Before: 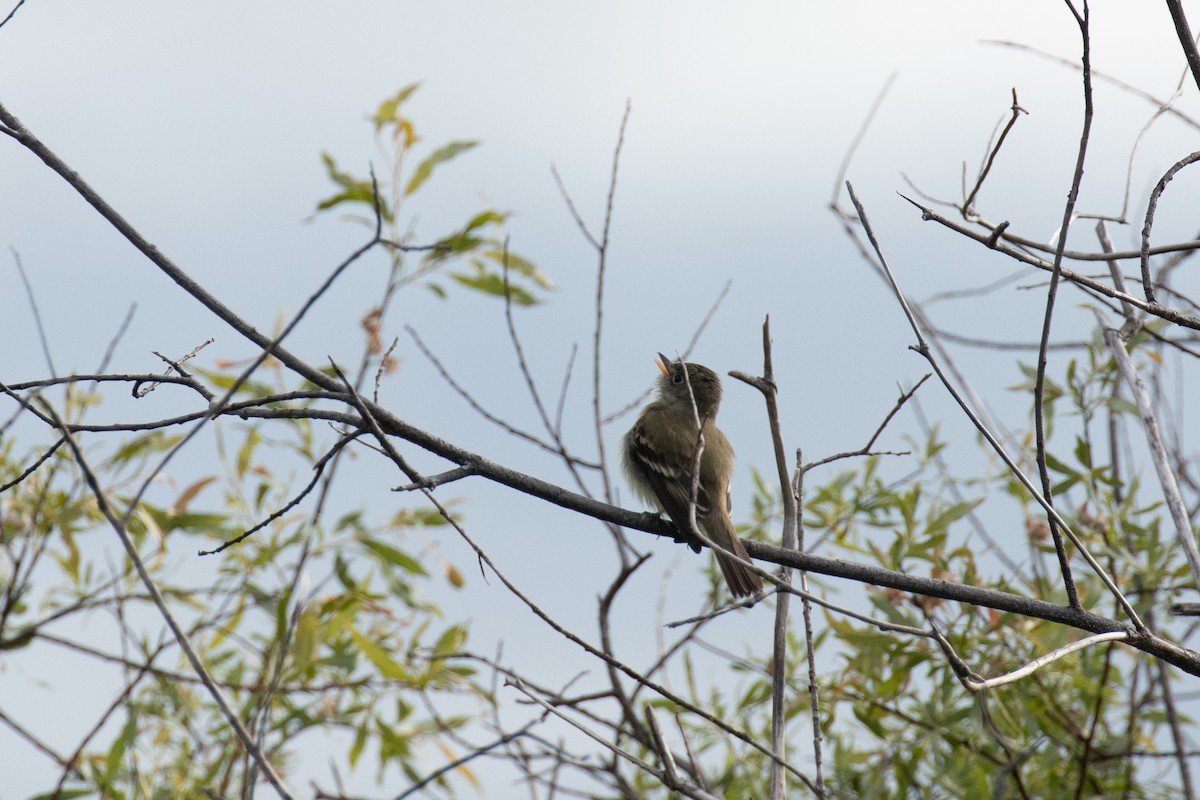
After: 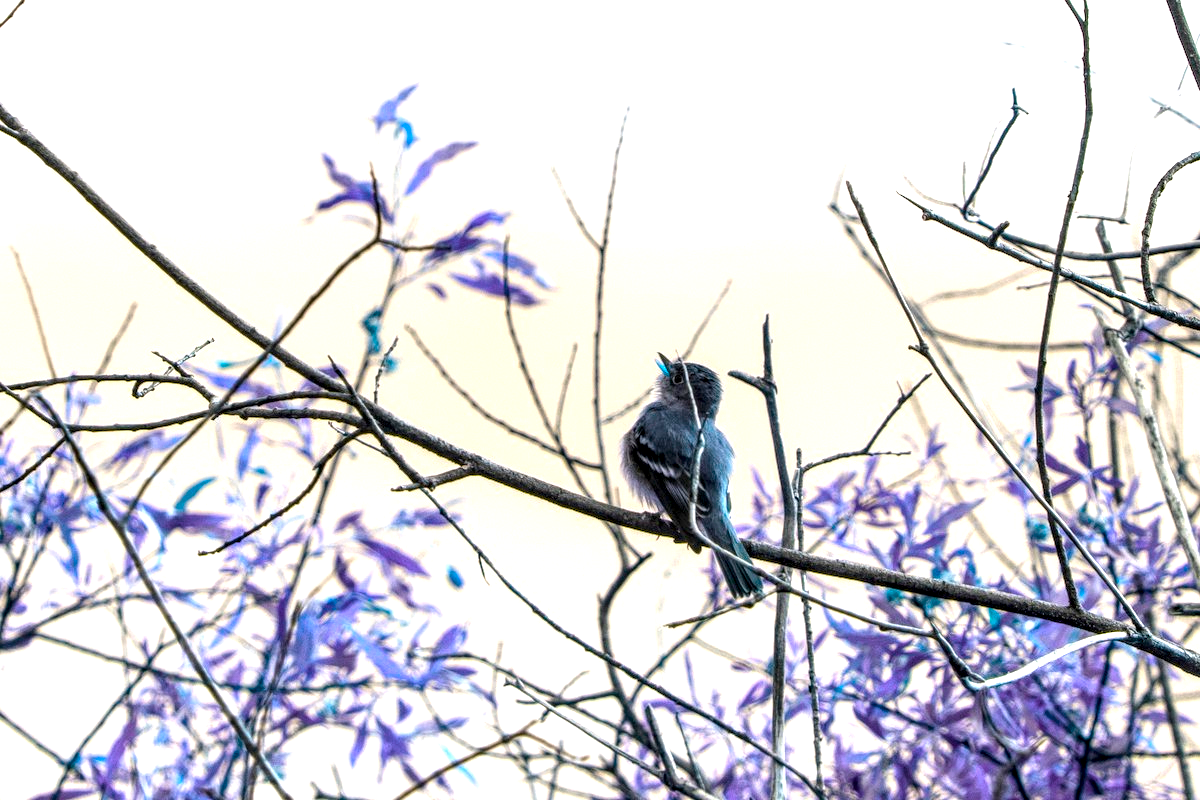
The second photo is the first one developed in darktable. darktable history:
local contrast: highlights 19%, detail 186%
color balance rgb: hue shift 180°, global vibrance 50%, contrast 0.32%
exposure: black level correction 0, exposure 0.9 EV, compensate highlight preservation false
